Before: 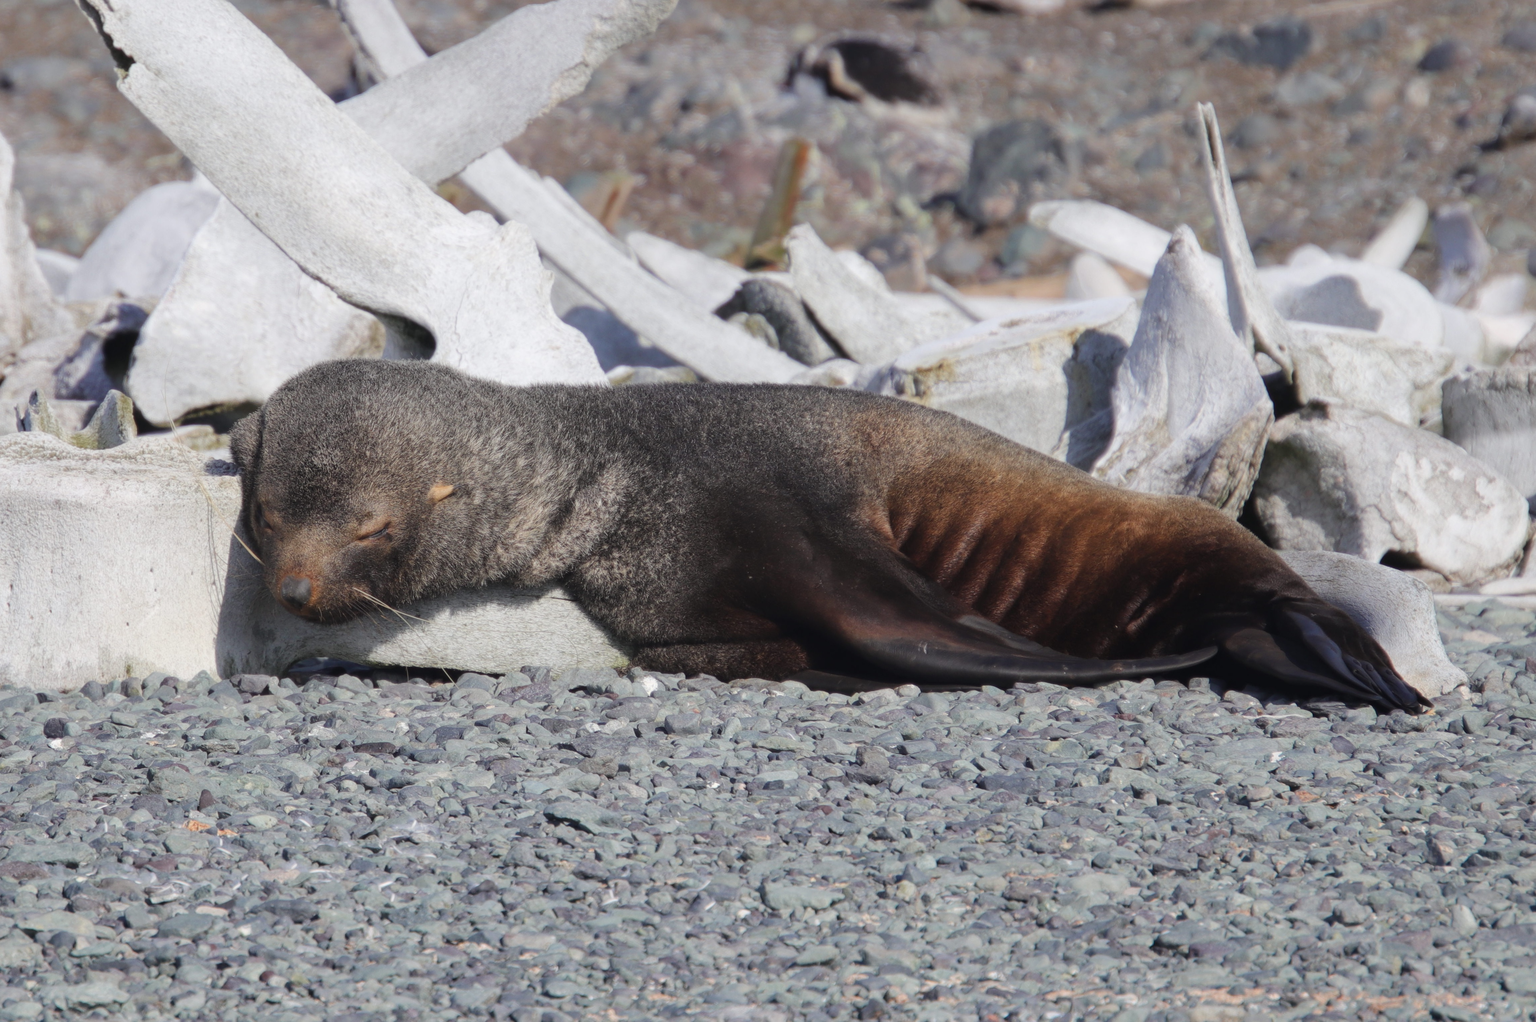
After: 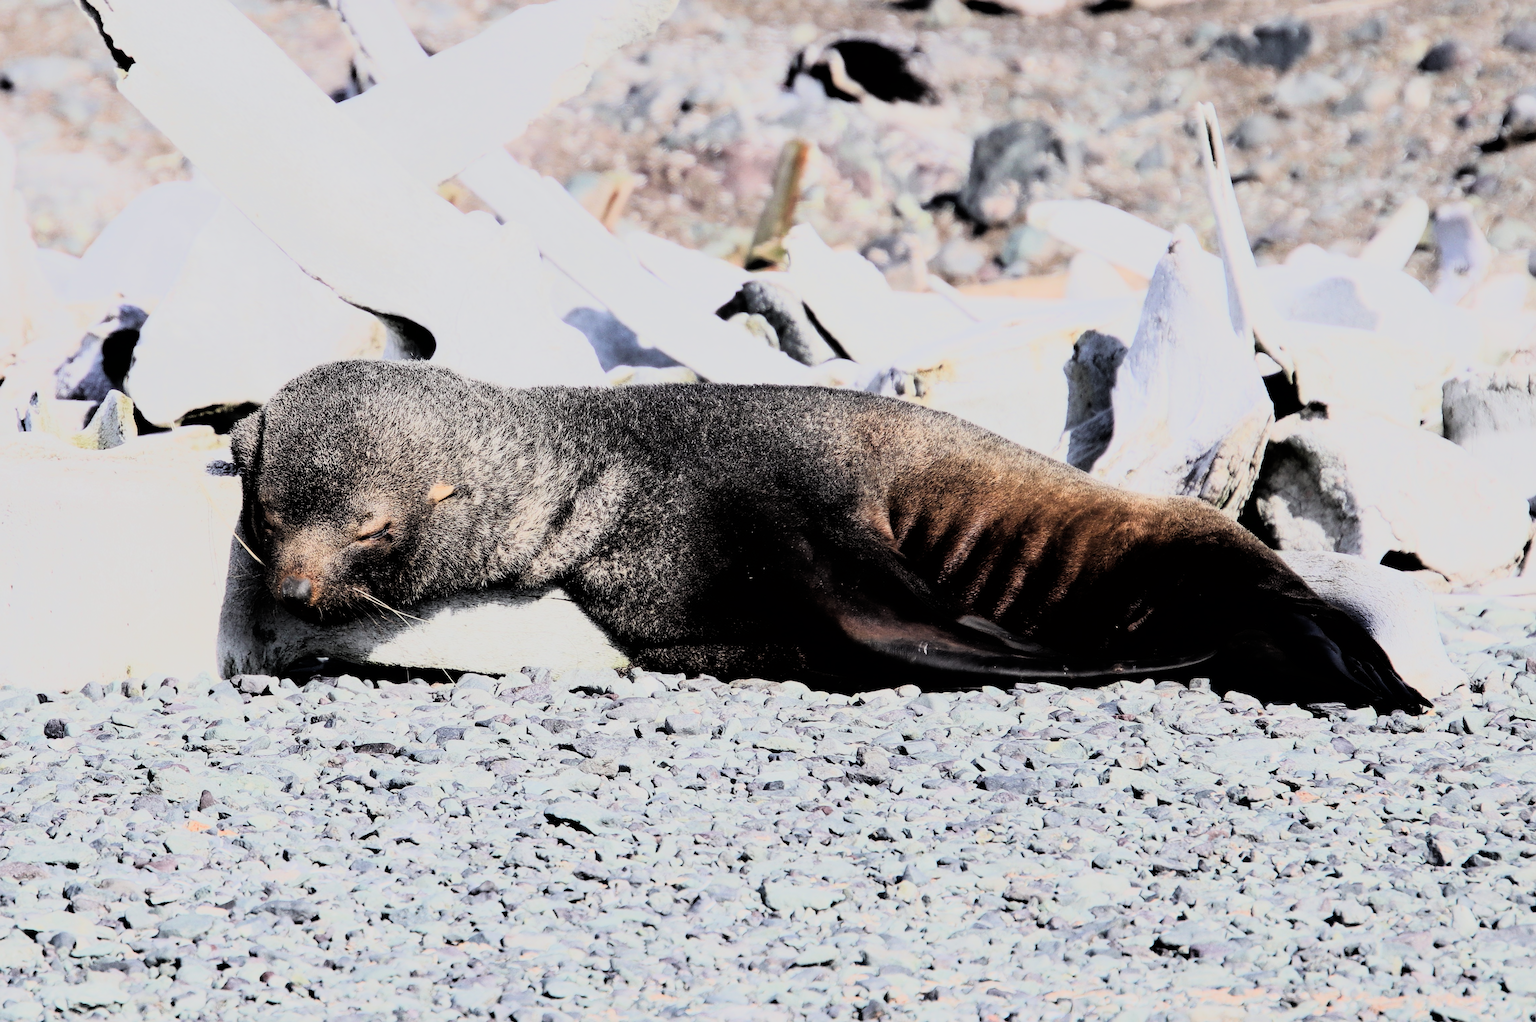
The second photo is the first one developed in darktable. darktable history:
rgb curve: curves: ch0 [(0, 0) (0.21, 0.15) (0.24, 0.21) (0.5, 0.75) (0.75, 0.96) (0.89, 0.99) (1, 1)]; ch1 [(0, 0.02) (0.21, 0.13) (0.25, 0.2) (0.5, 0.67) (0.75, 0.9) (0.89, 0.97) (1, 1)]; ch2 [(0, 0.02) (0.21, 0.13) (0.25, 0.2) (0.5, 0.67) (0.75, 0.9) (0.89, 0.97) (1, 1)], compensate middle gray true
tone equalizer: -7 EV -0.63 EV, -6 EV 1 EV, -5 EV -0.45 EV, -4 EV 0.43 EV, -3 EV 0.41 EV, -2 EV 0.15 EV, -1 EV -0.15 EV, +0 EV -0.39 EV, smoothing diameter 25%, edges refinement/feathering 10, preserve details guided filter
filmic rgb: black relative exposure -5 EV, hardness 2.88, contrast 1.2
sharpen: on, module defaults
